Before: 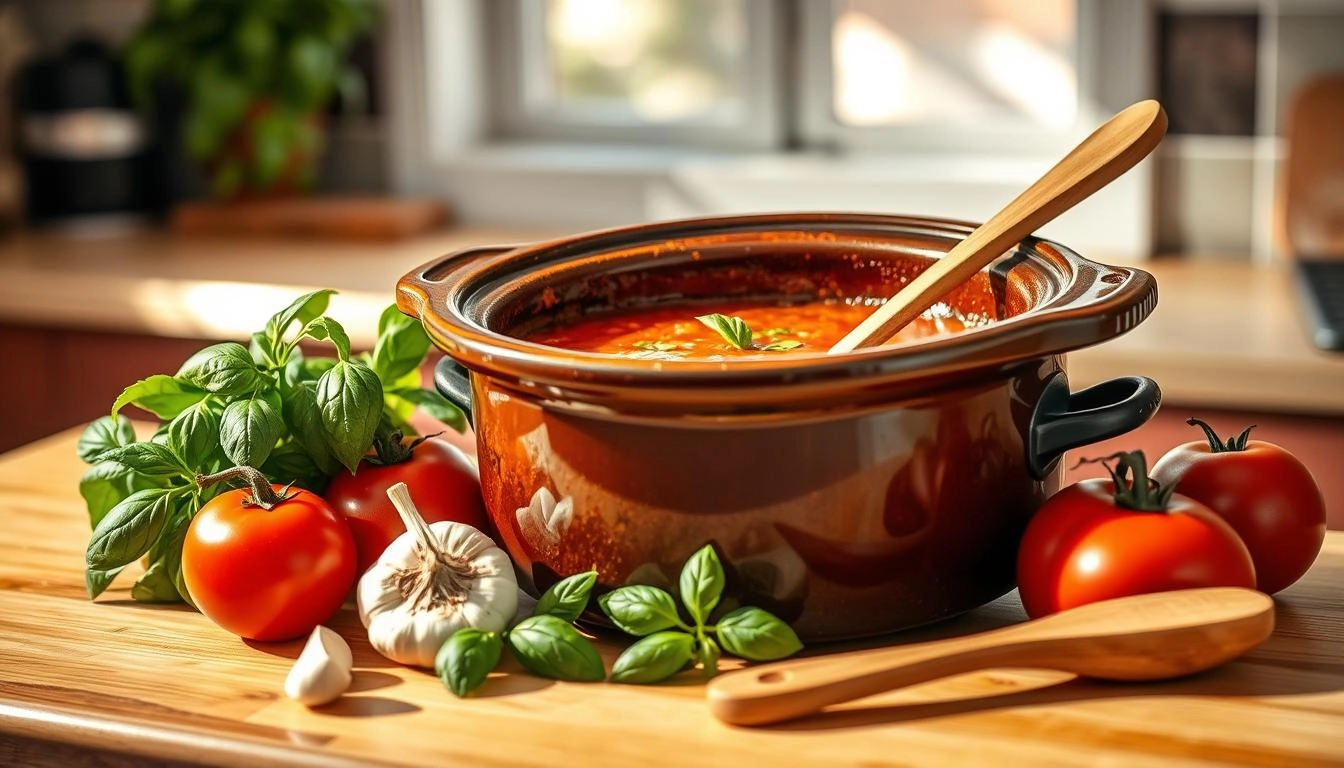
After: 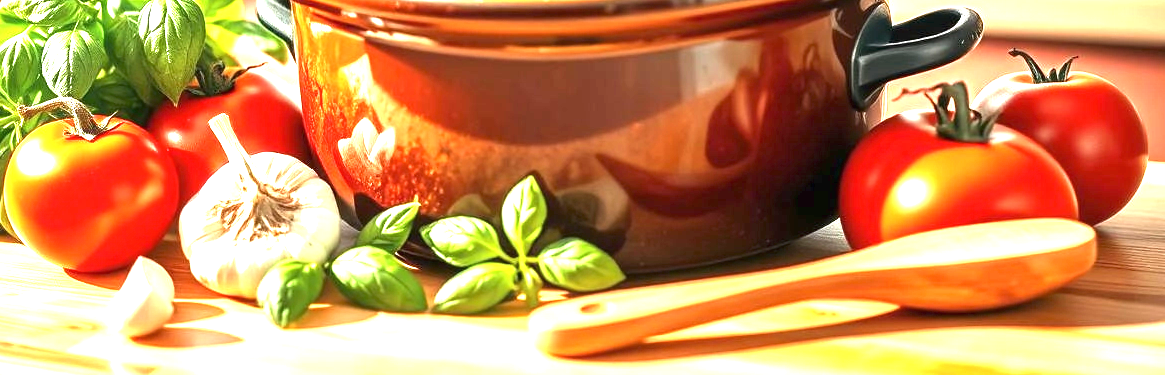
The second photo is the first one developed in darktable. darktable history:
crop and rotate: left 13.306%, top 48.129%, bottom 2.928%
exposure: black level correction 0, exposure 2.088 EV, compensate exposure bias true, compensate highlight preservation false
shadows and highlights: shadows -10, white point adjustment 1.5, highlights 10
